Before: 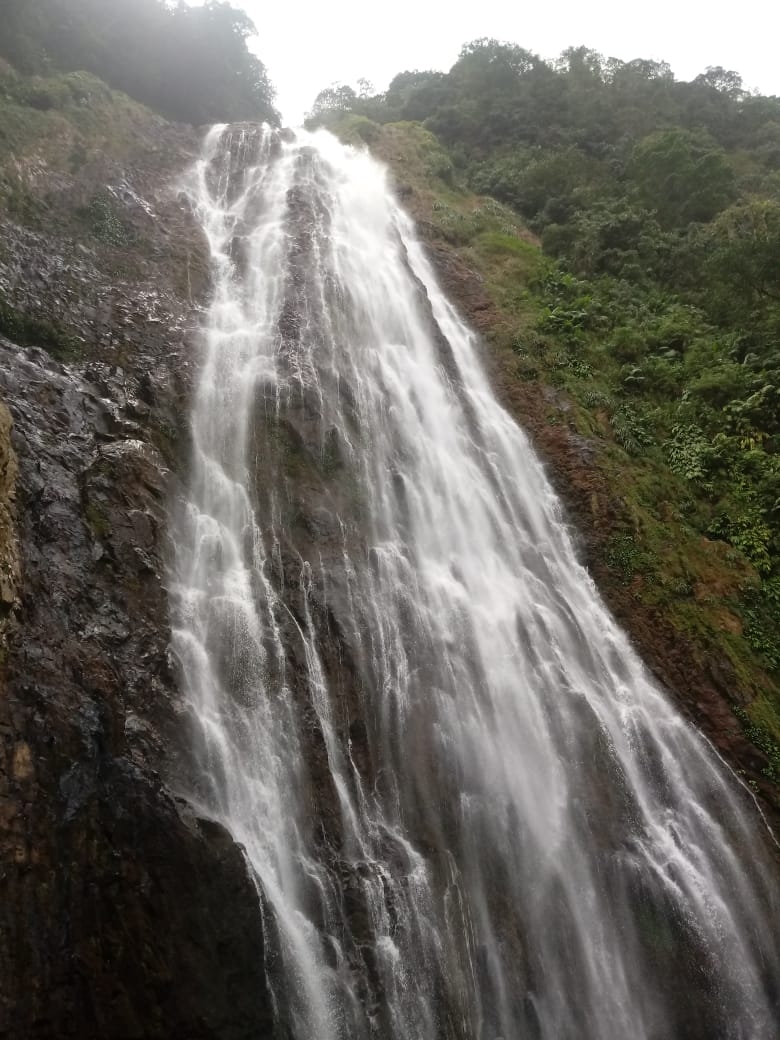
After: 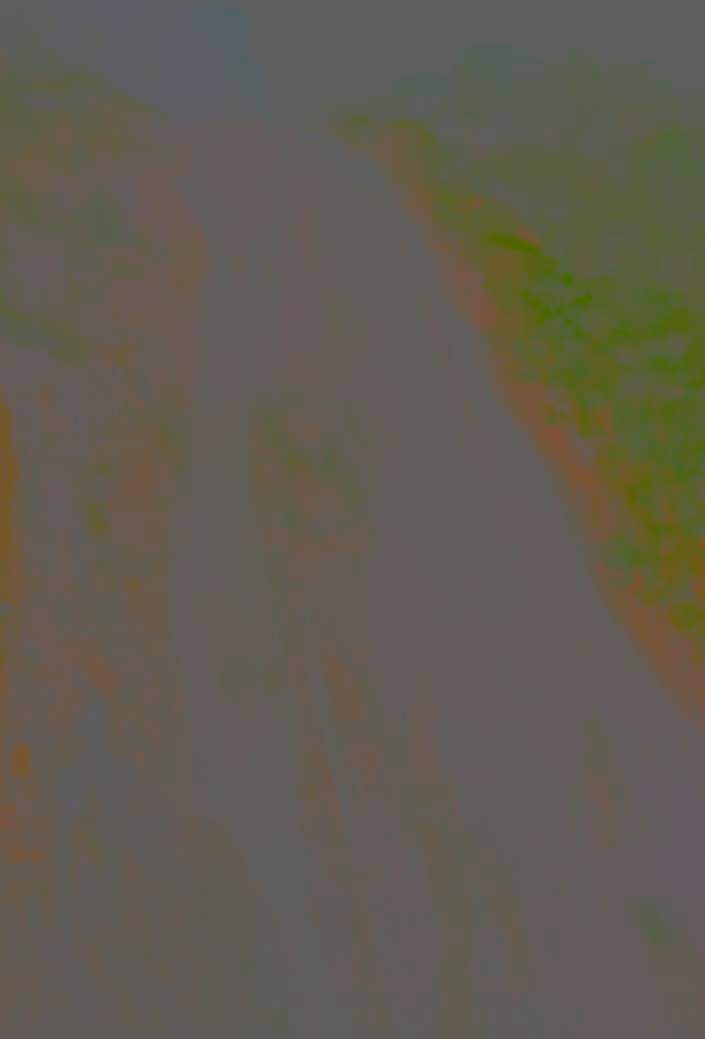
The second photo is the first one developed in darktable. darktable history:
crop: right 9.509%, bottom 0.031%
color zones: curves: ch1 [(0.25, 0.5) (0.747, 0.71)]
contrast brightness saturation: contrast -0.99, brightness -0.17, saturation 0.75
